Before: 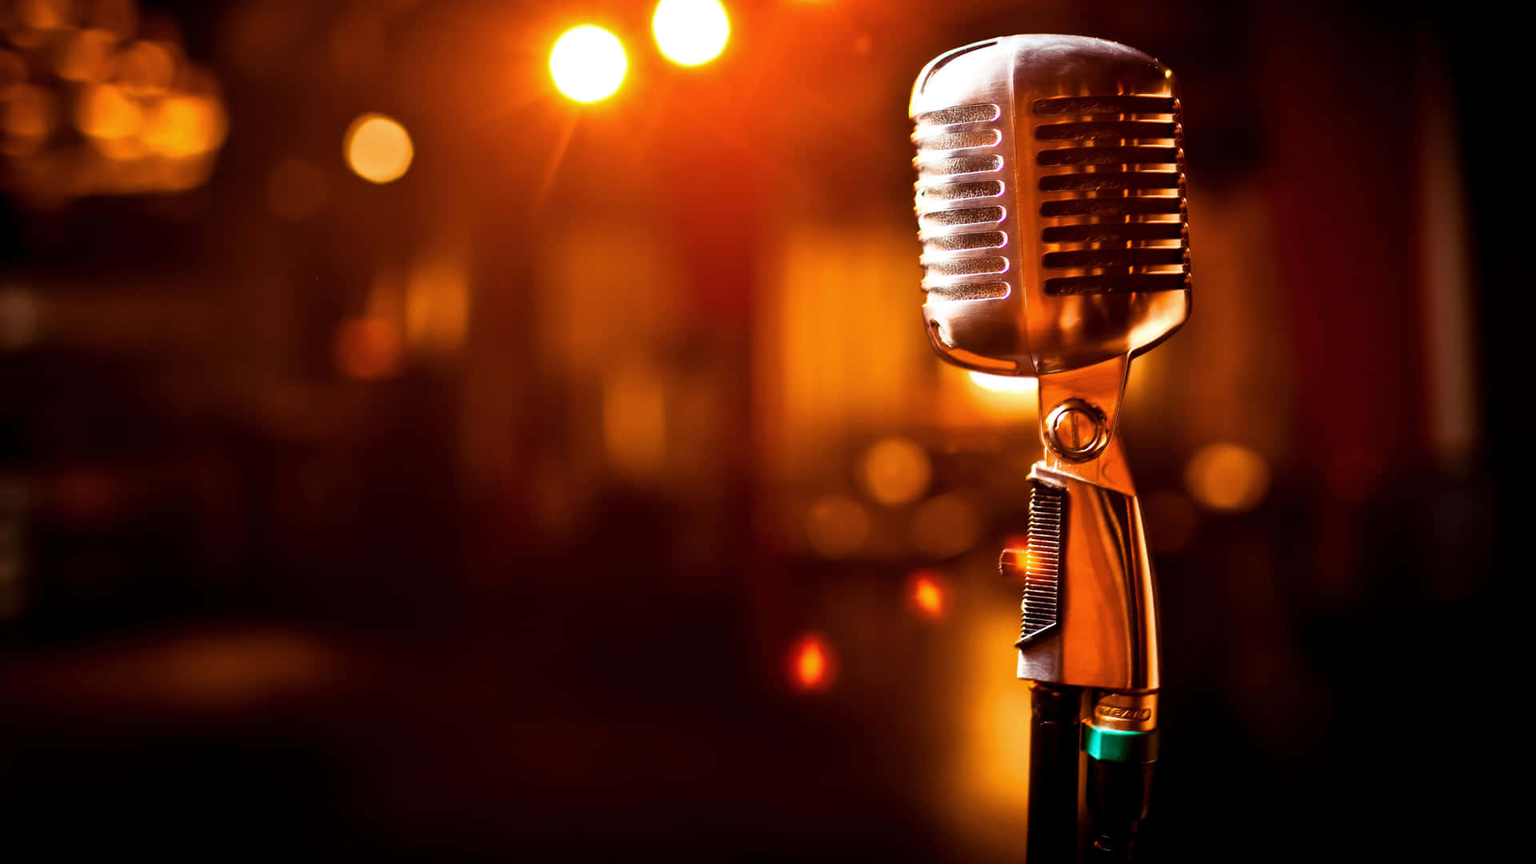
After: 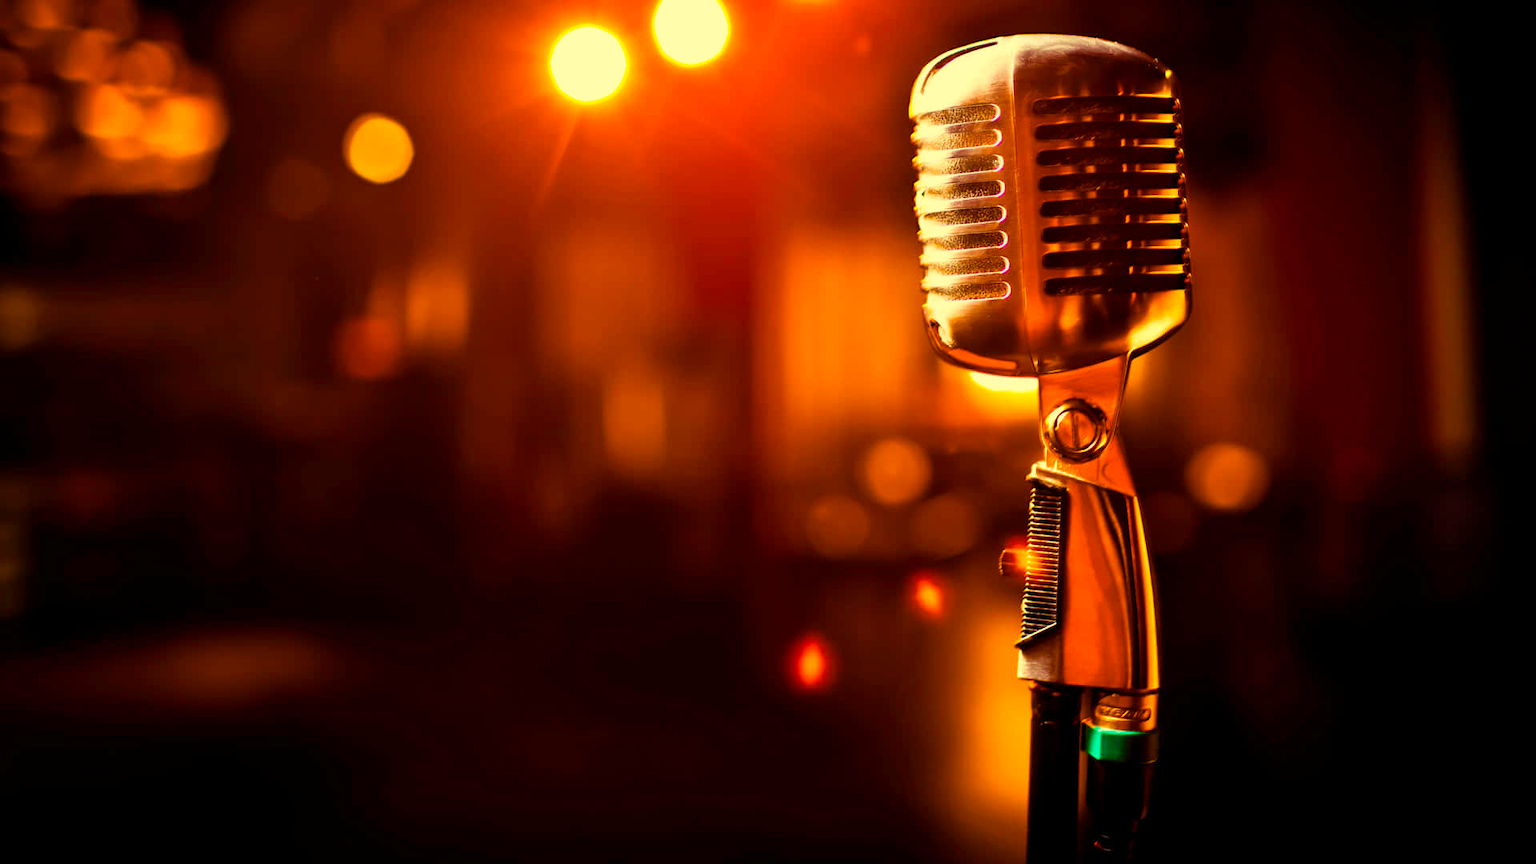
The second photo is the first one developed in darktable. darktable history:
color balance rgb: linear chroma grading › global chroma 15%, perceptual saturation grading › global saturation 30%
white balance: red 1.08, blue 0.791
